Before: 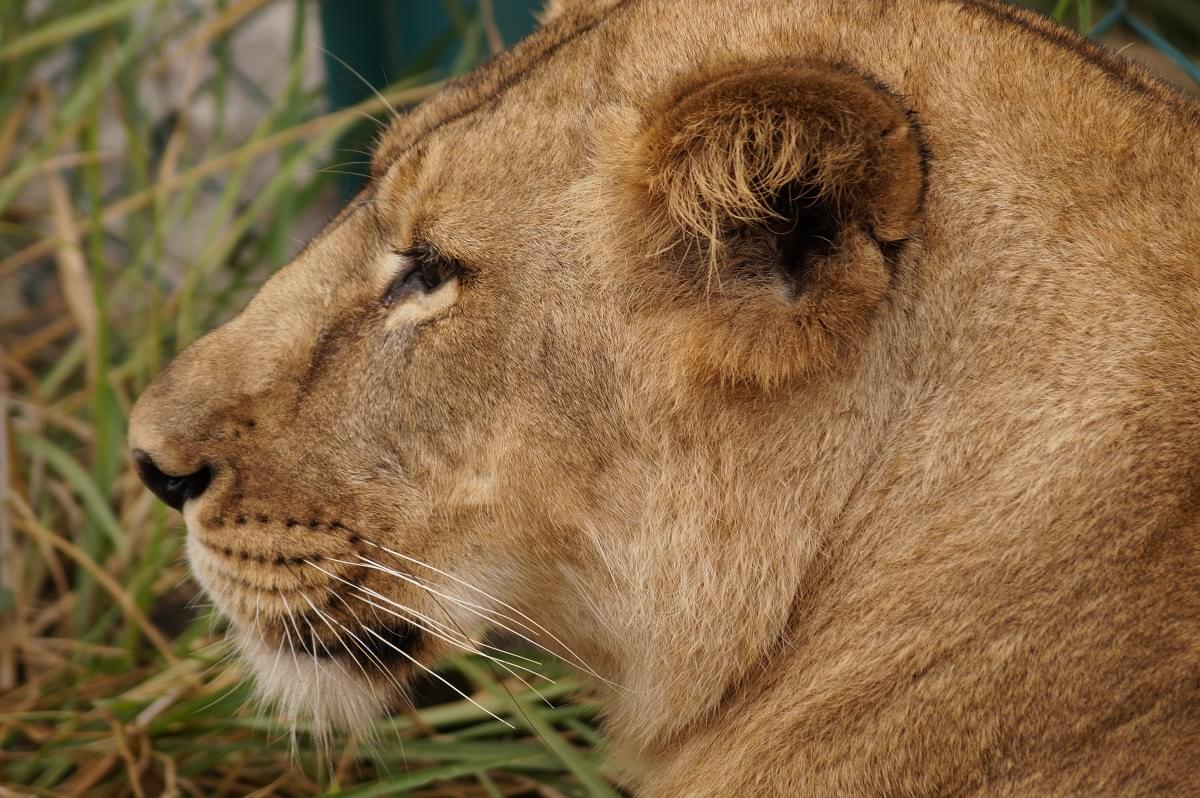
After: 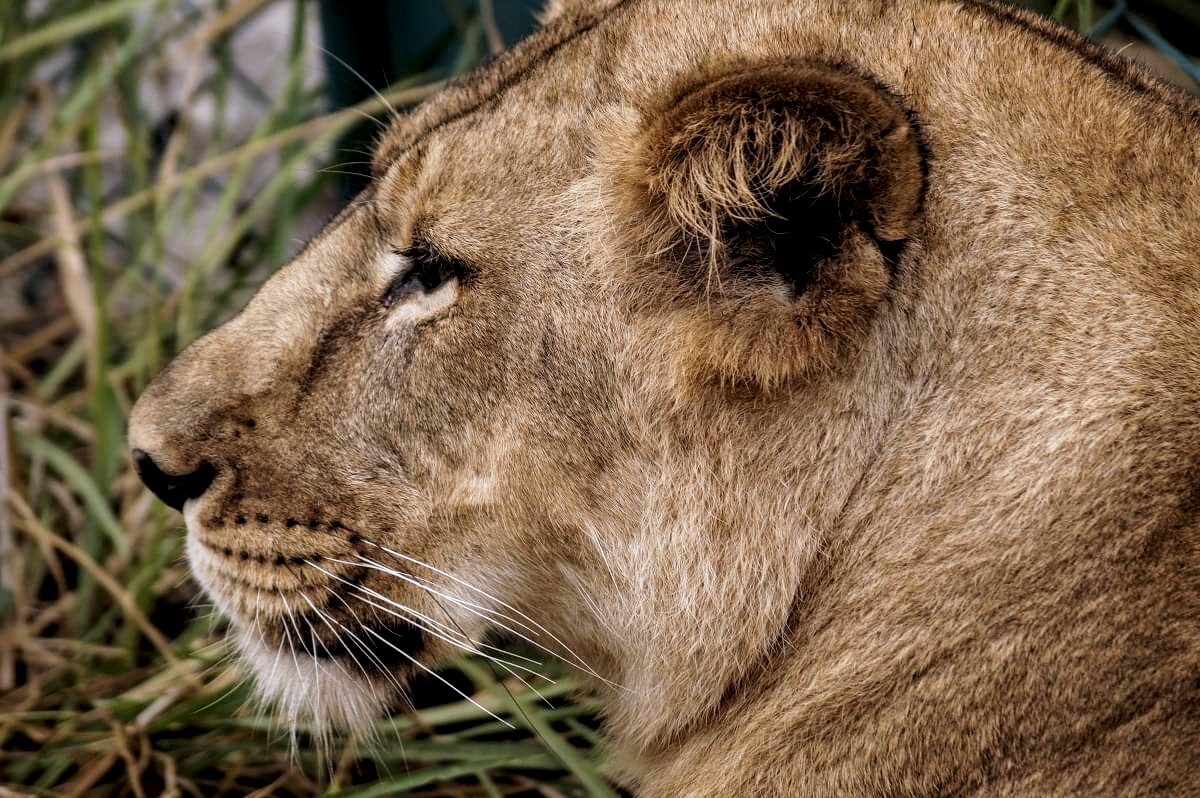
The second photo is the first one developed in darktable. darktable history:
filmic rgb: black relative exposure -8.2 EV, white relative exposure 2.2 EV, threshold 3 EV, hardness 7.11, latitude 75%, contrast 1.325, highlights saturation mix -2%, shadows ↔ highlights balance 30%, preserve chrominance RGB euclidean norm, color science v5 (2021), contrast in shadows safe, contrast in highlights safe, enable highlight reconstruction true
white balance: red 0.967, blue 1.119, emerald 0.756
local contrast: detail 130%
